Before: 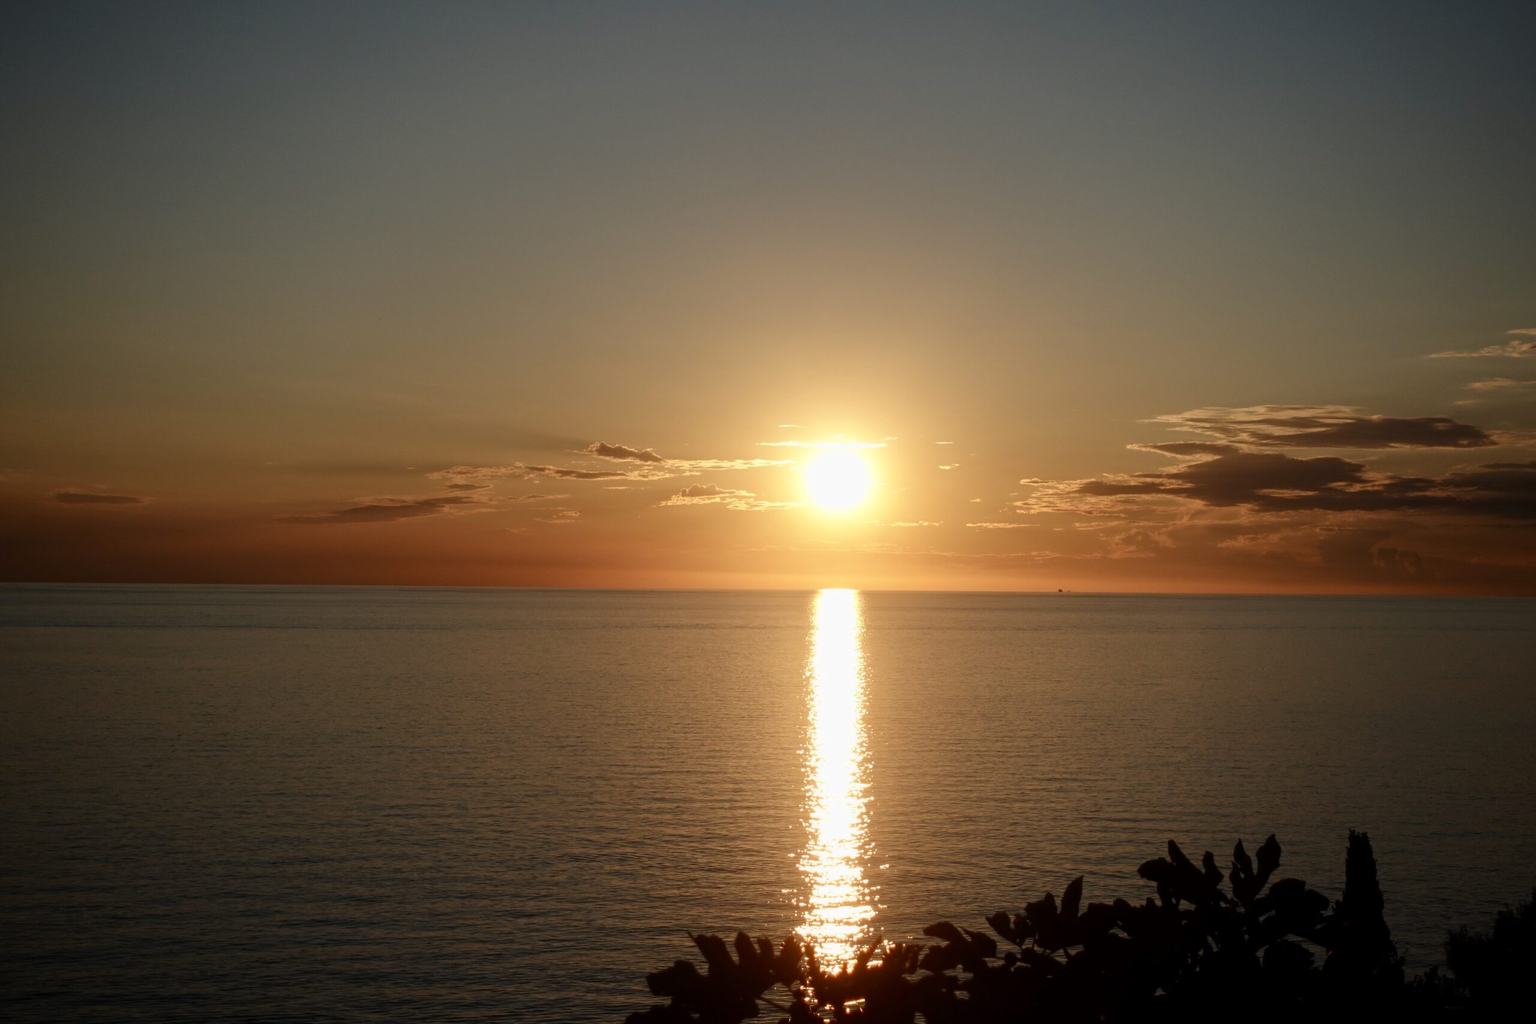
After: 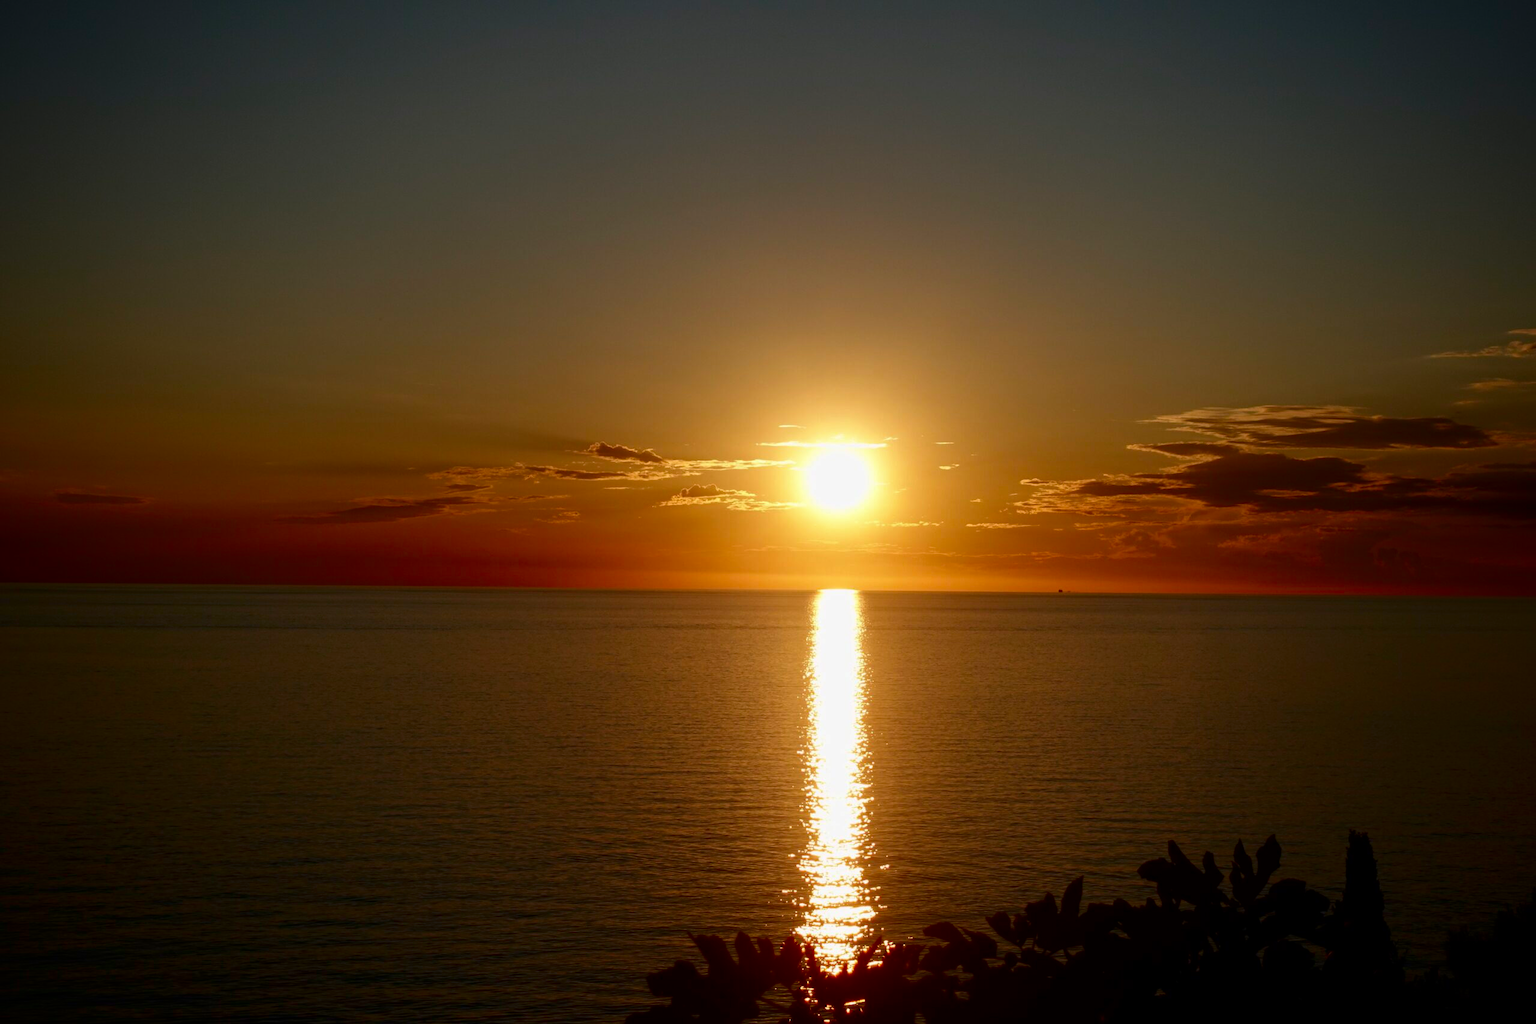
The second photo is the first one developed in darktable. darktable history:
contrast brightness saturation: brightness -0.252, saturation 0.201
